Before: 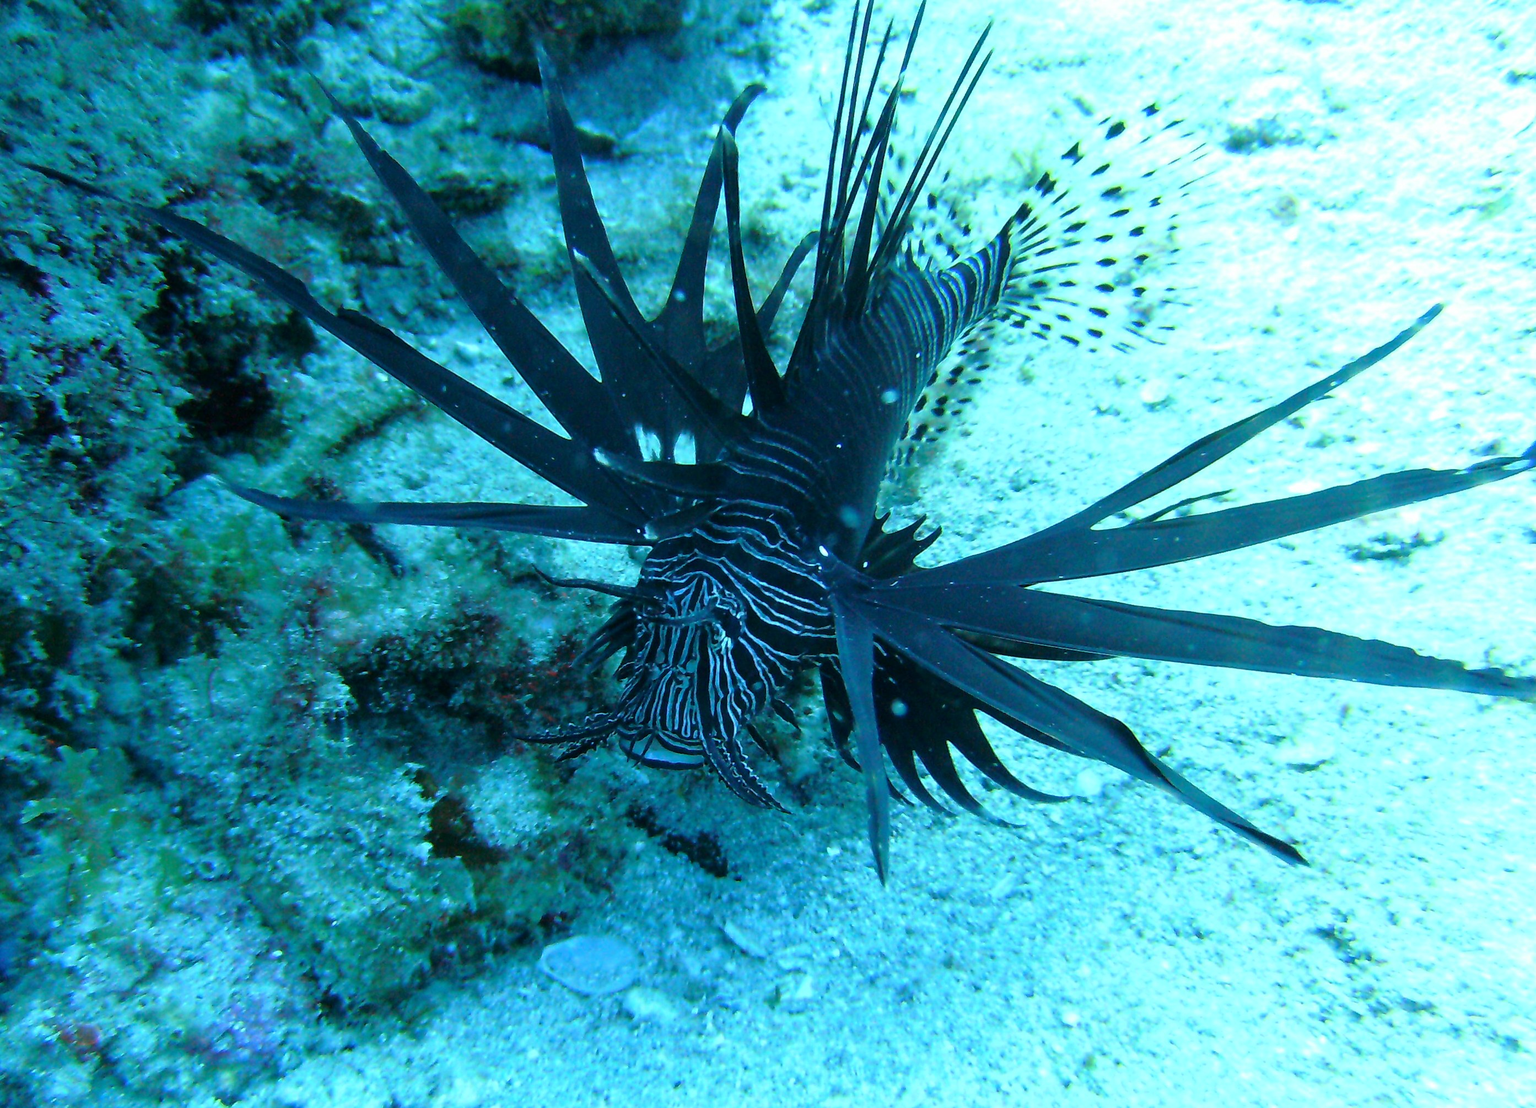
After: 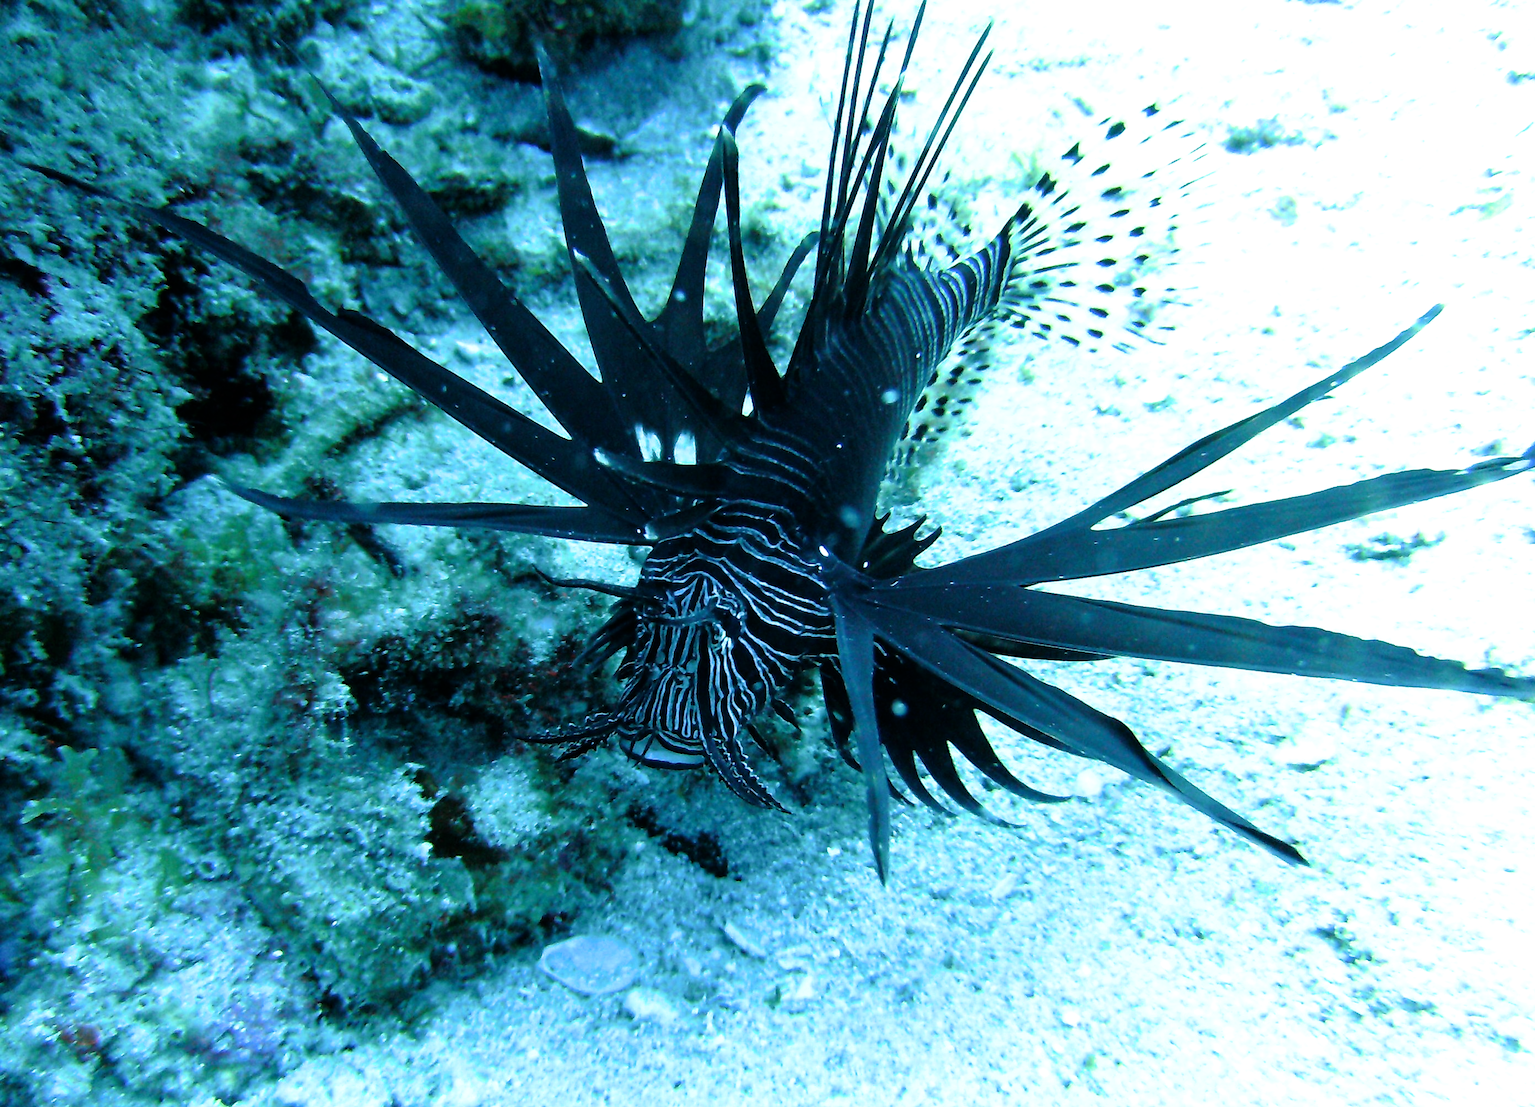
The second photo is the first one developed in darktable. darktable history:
filmic rgb: black relative exposure -7.99 EV, white relative exposure 2.19 EV, hardness 7.04
